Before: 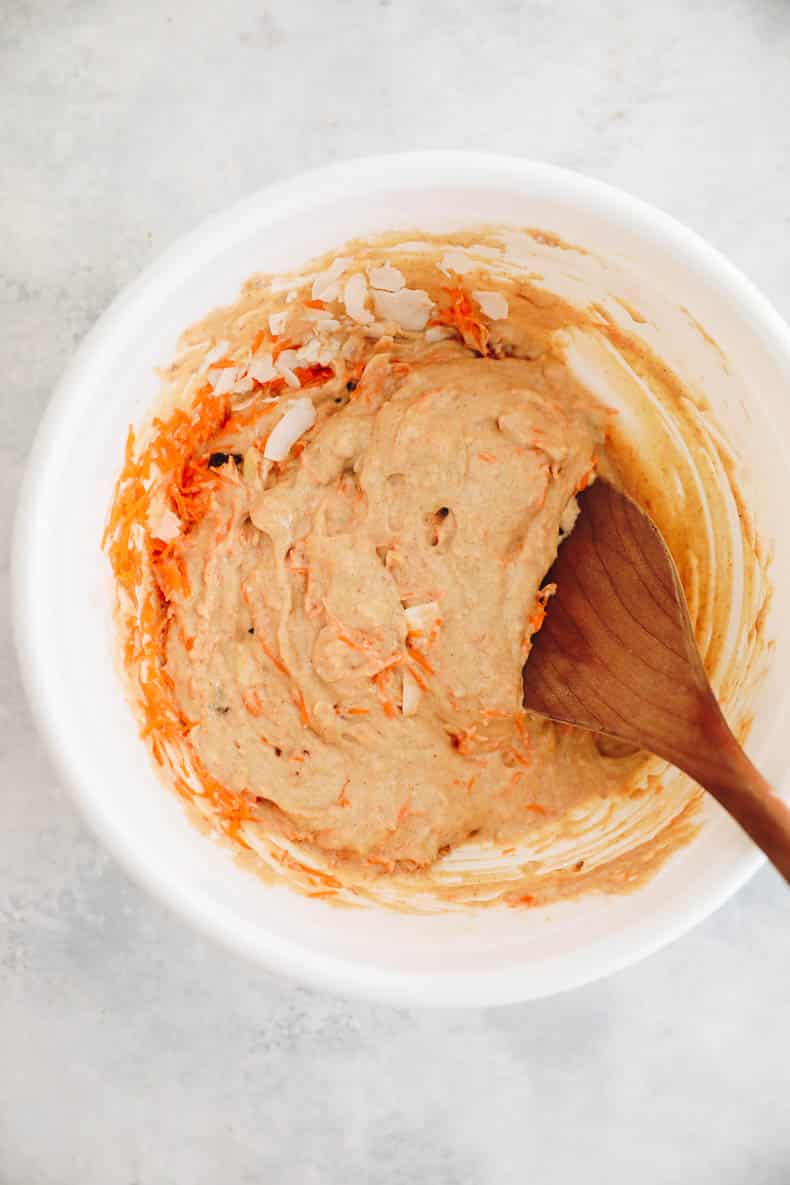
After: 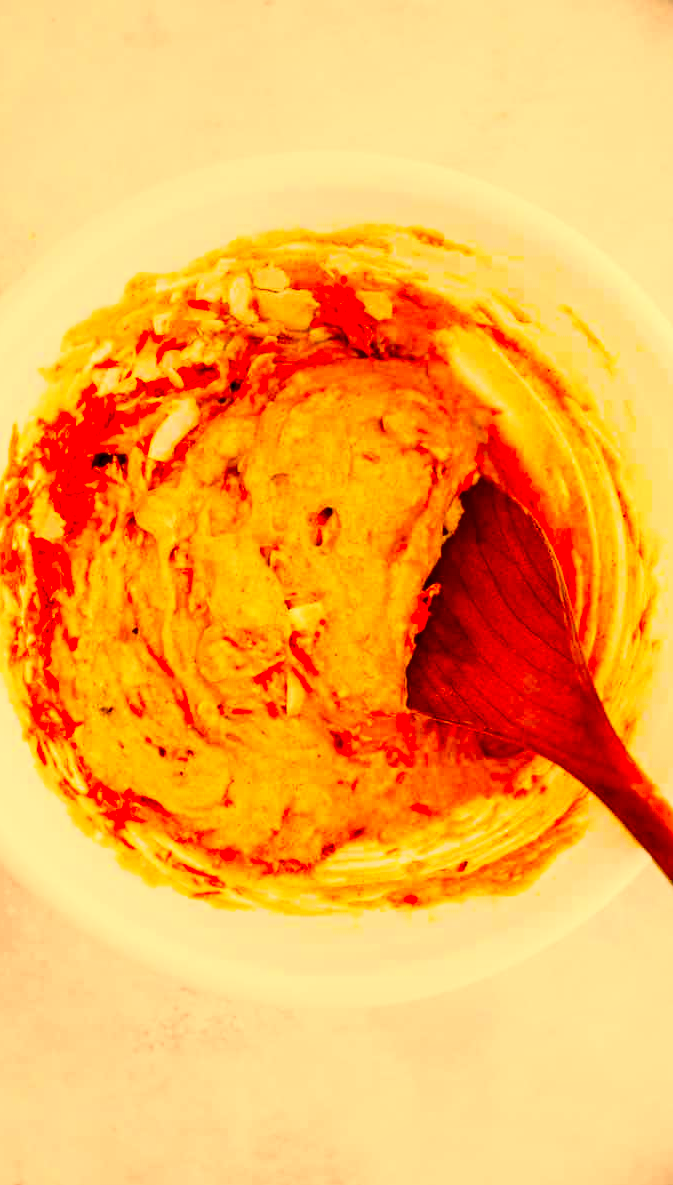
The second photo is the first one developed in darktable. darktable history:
color correction: highlights a* 10.92, highlights b* 30.51, shadows a* 2.62, shadows b* 17.28, saturation 1.72
local contrast: highlights 60%, shadows 64%, detail 160%
crop and rotate: left 14.697%
tone curve: curves: ch0 [(0, 0) (0.105, 0.068) (0.195, 0.162) (0.283, 0.283) (0.384, 0.404) (0.485, 0.531) (0.638, 0.681) (0.795, 0.879) (1, 0.977)]; ch1 [(0, 0) (0.161, 0.092) (0.35, 0.33) (0.379, 0.401) (0.456, 0.469) (0.498, 0.503) (0.531, 0.537) (0.596, 0.621) (0.635, 0.671) (1, 1)]; ch2 [(0, 0) (0.371, 0.362) (0.437, 0.437) (0.483, 0.484) (0.53, 0.515) (0.56, 0.58) (0.622, 0.606) (1, 1)], color space Lab, independent channels, preserve colors none
